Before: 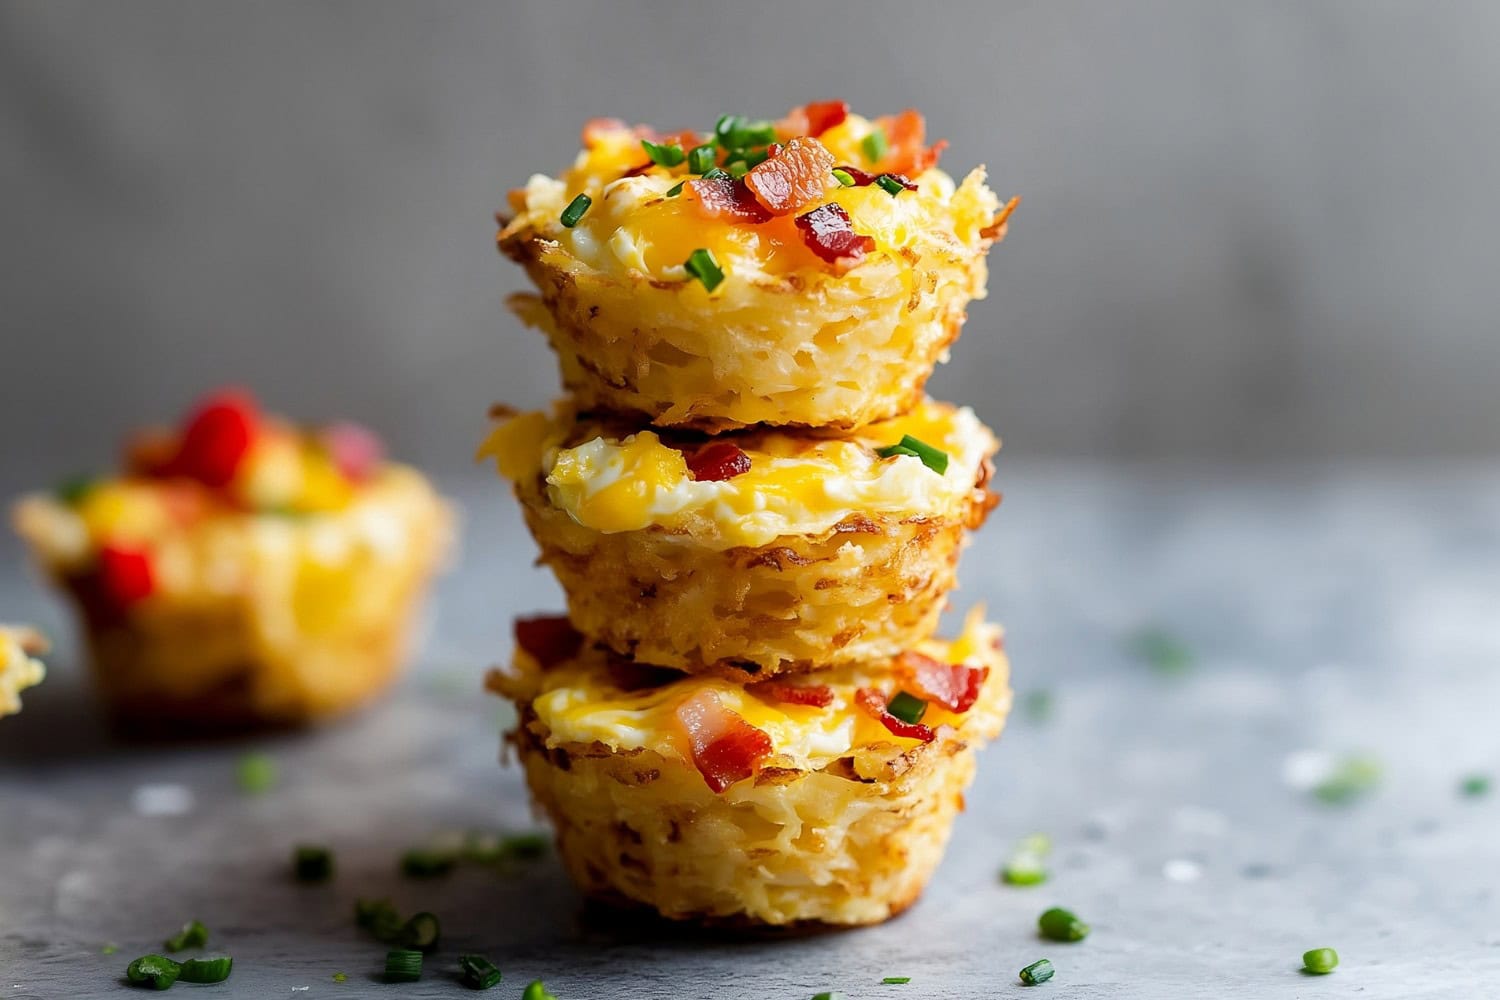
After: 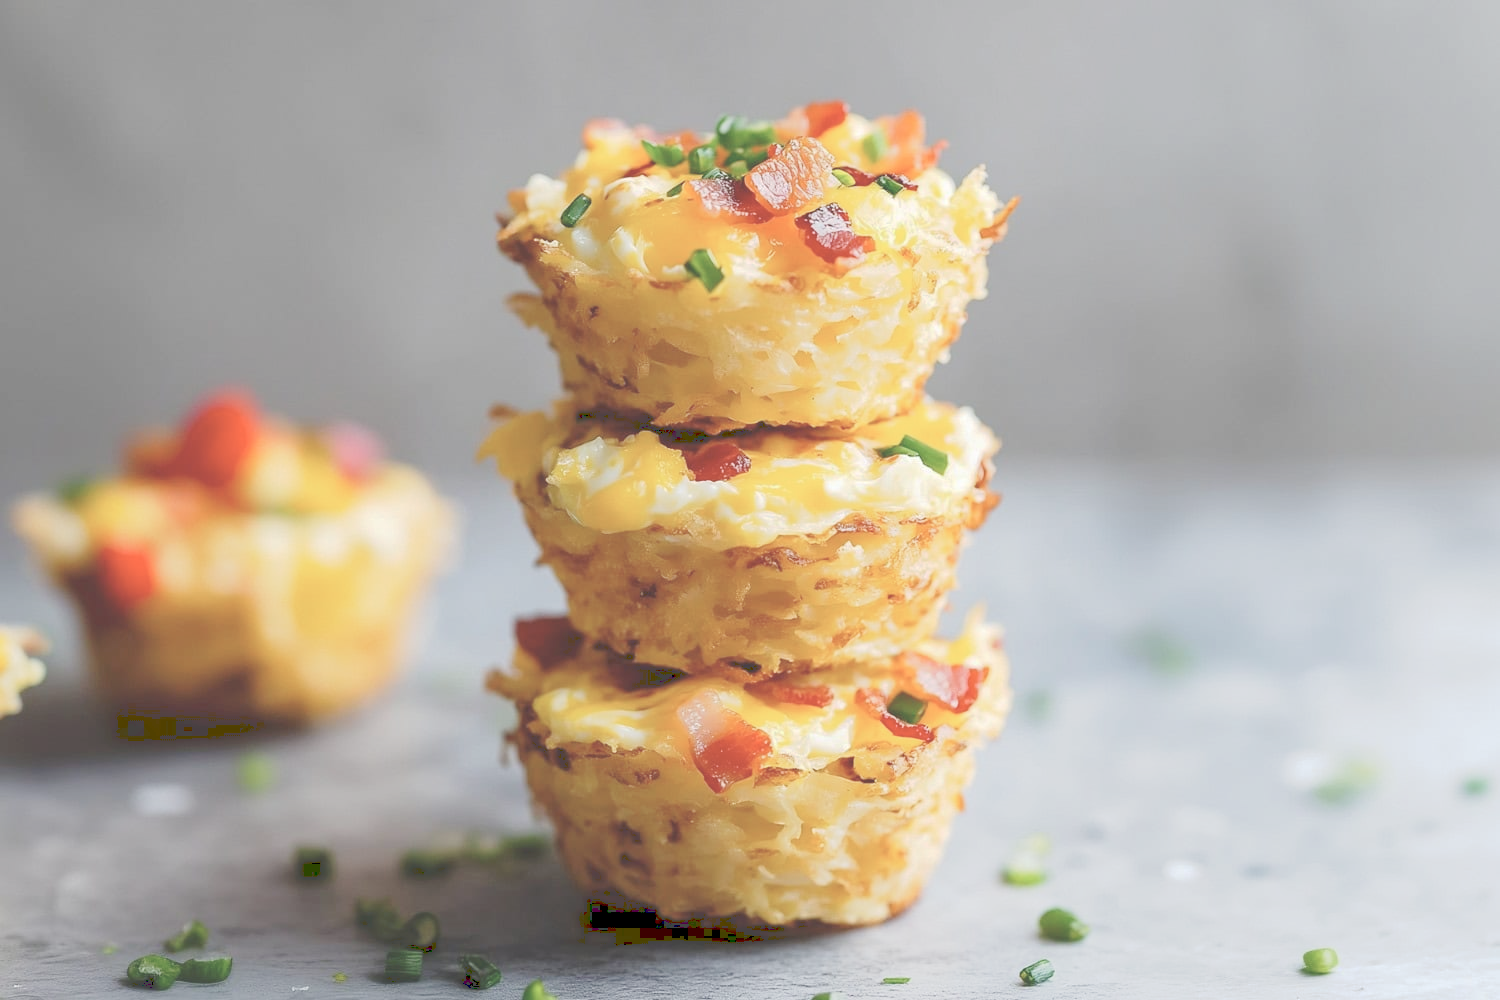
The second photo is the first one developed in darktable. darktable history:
tone curve: curves: ch0 [(0, 0) (0.003, 0.275) (0.011, 0.288) (0.025, 0.309) (0.044, 0.326) (0.069, 0.346) (0.1, 0.37) (0.136, 0.396) (0.177, 0.432) (0.224, 0.473) (0.277, 0.516) (0.335, 0.566) (0.399, 0.611) (0.468, 0.661) (0.543, 0.711) (0.623, 0.761) (0.709, 0.817) (0.801, 0.867) (0.898, 0.911) (1, 1)], preserve colors none
